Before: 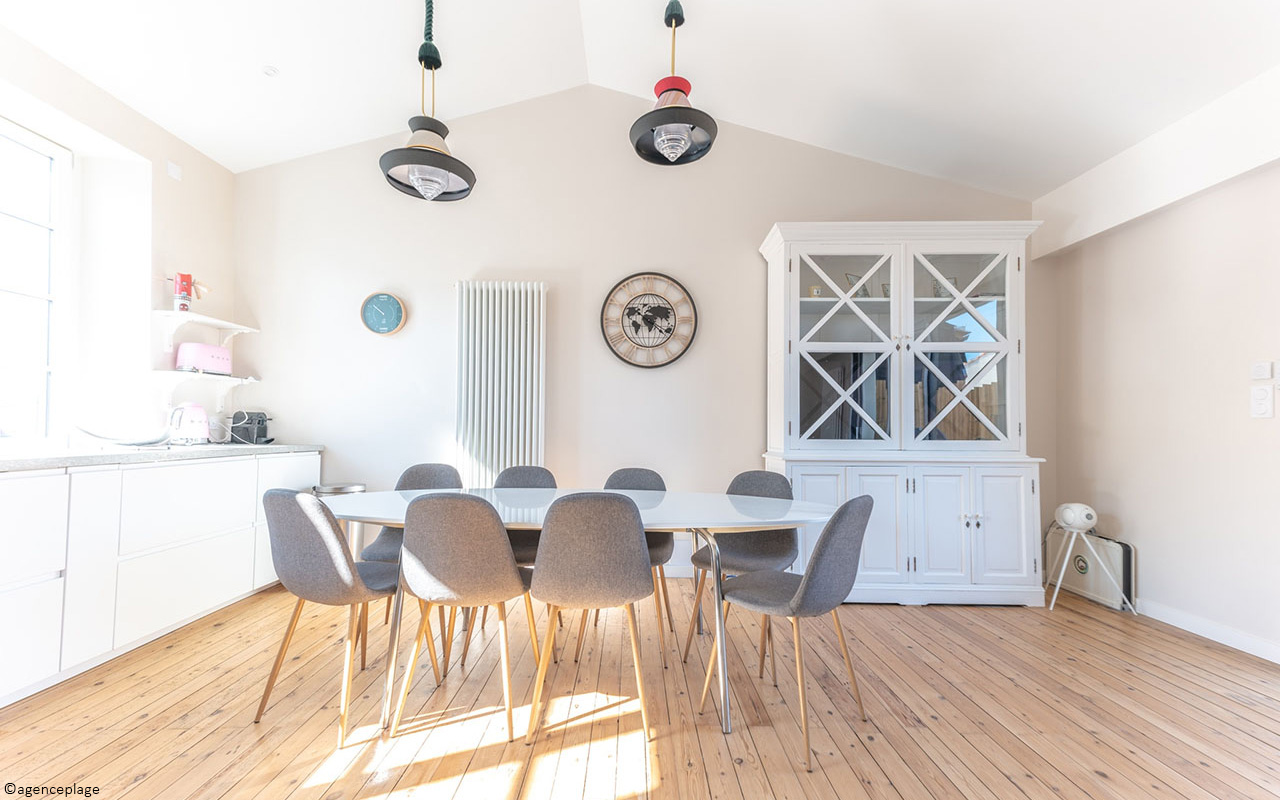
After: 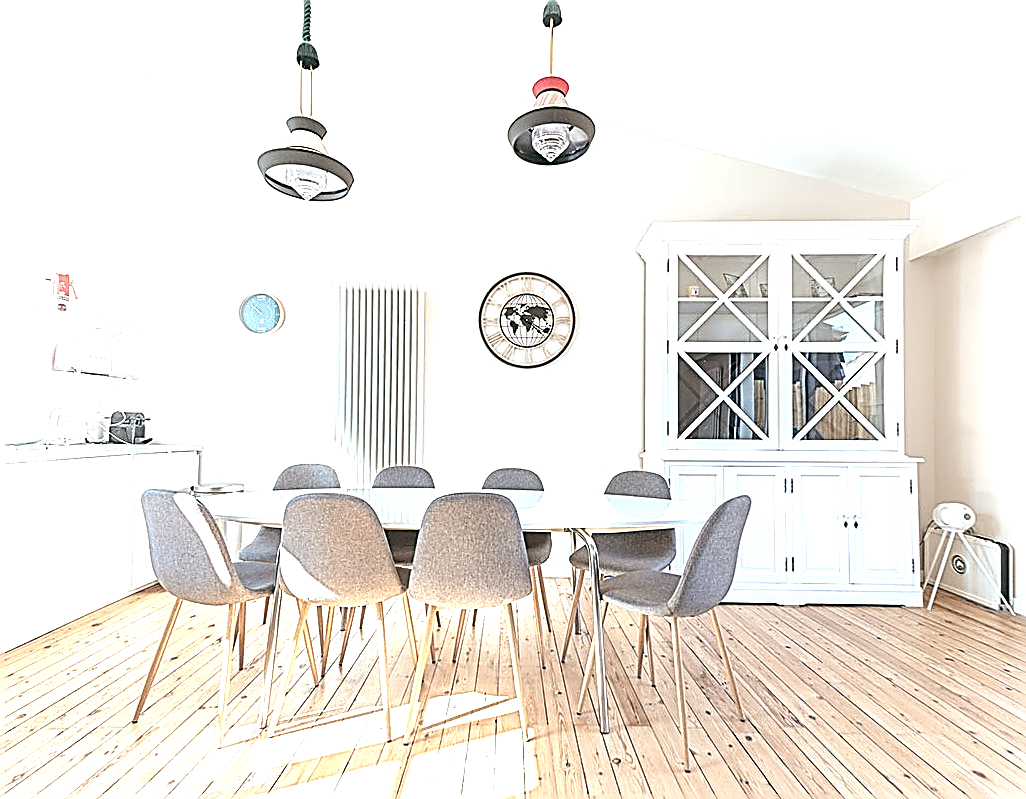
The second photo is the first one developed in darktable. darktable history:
sharpen: amount 1.861
crop and rotate: left 9.597%, right 10.195%
exposure: exposure 1 EV, compensate highlight preservation false
color balance: lift [1, 0.994, 1.002, 1.006], gamma [0.957, 1.081, 1.016, 0.919], gain [0.97, 0.972, 1.01, 1.028], input saturation 91.06%, output saturation 79.8%
